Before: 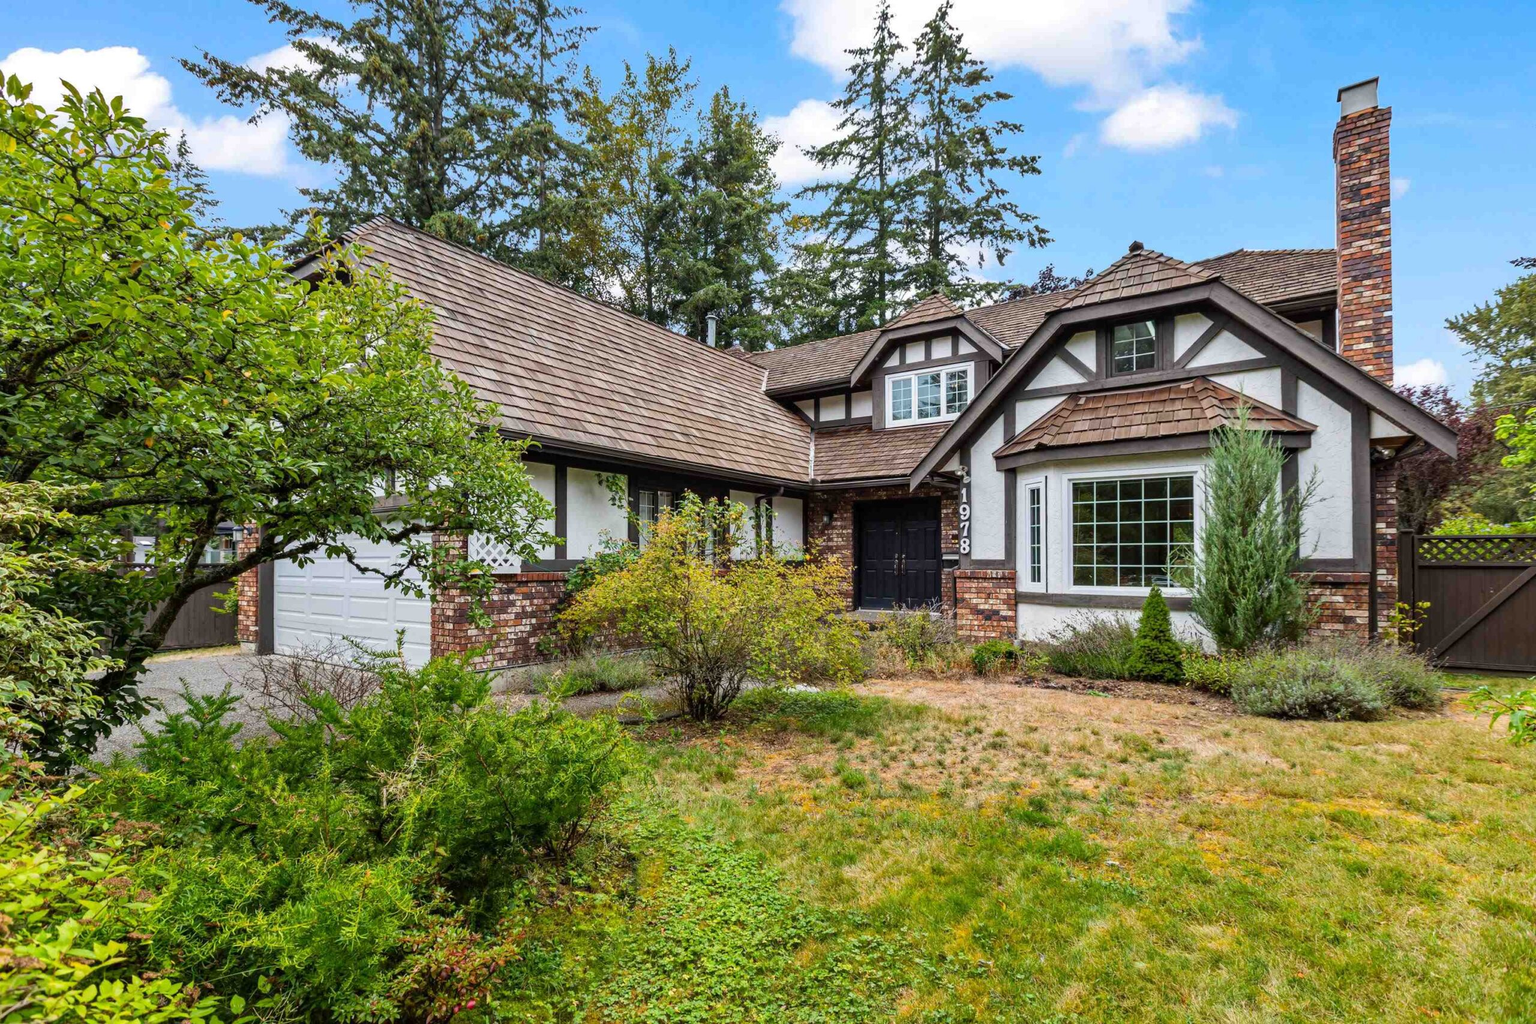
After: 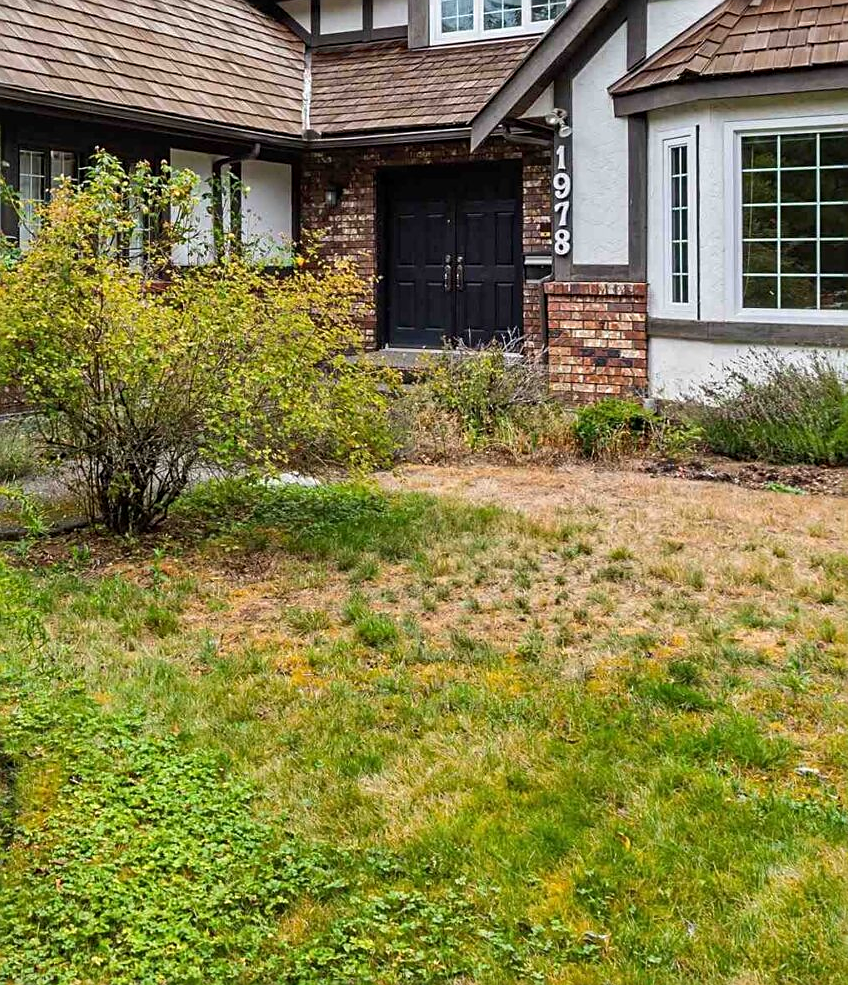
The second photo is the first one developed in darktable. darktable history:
white balance: emerald 1
crop: left 40.878%, top 39.176%, right 25.993%, bottom 3.081%
sharpen: on, module defaults
